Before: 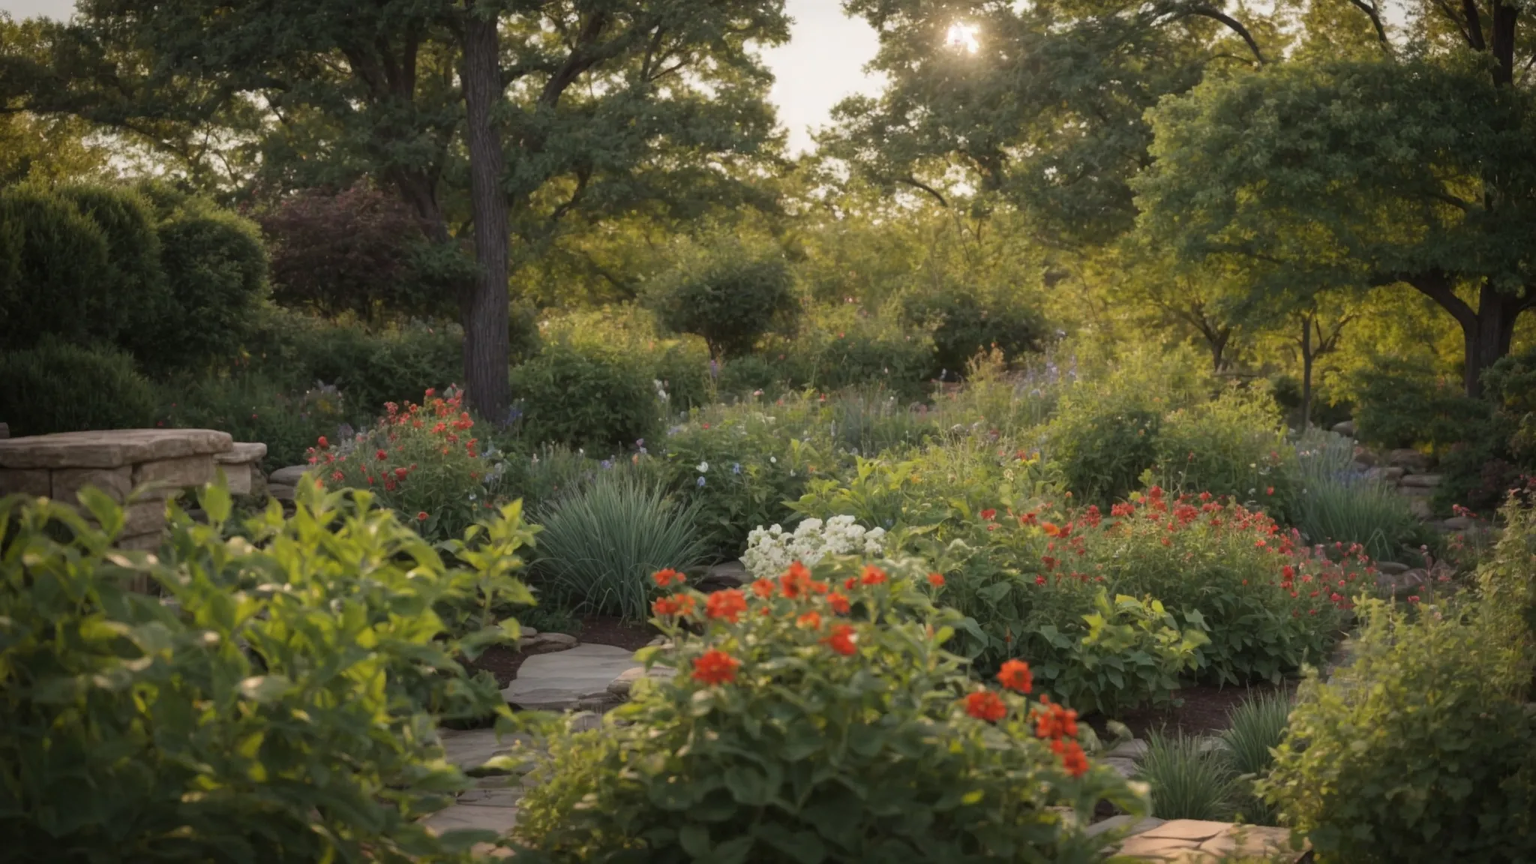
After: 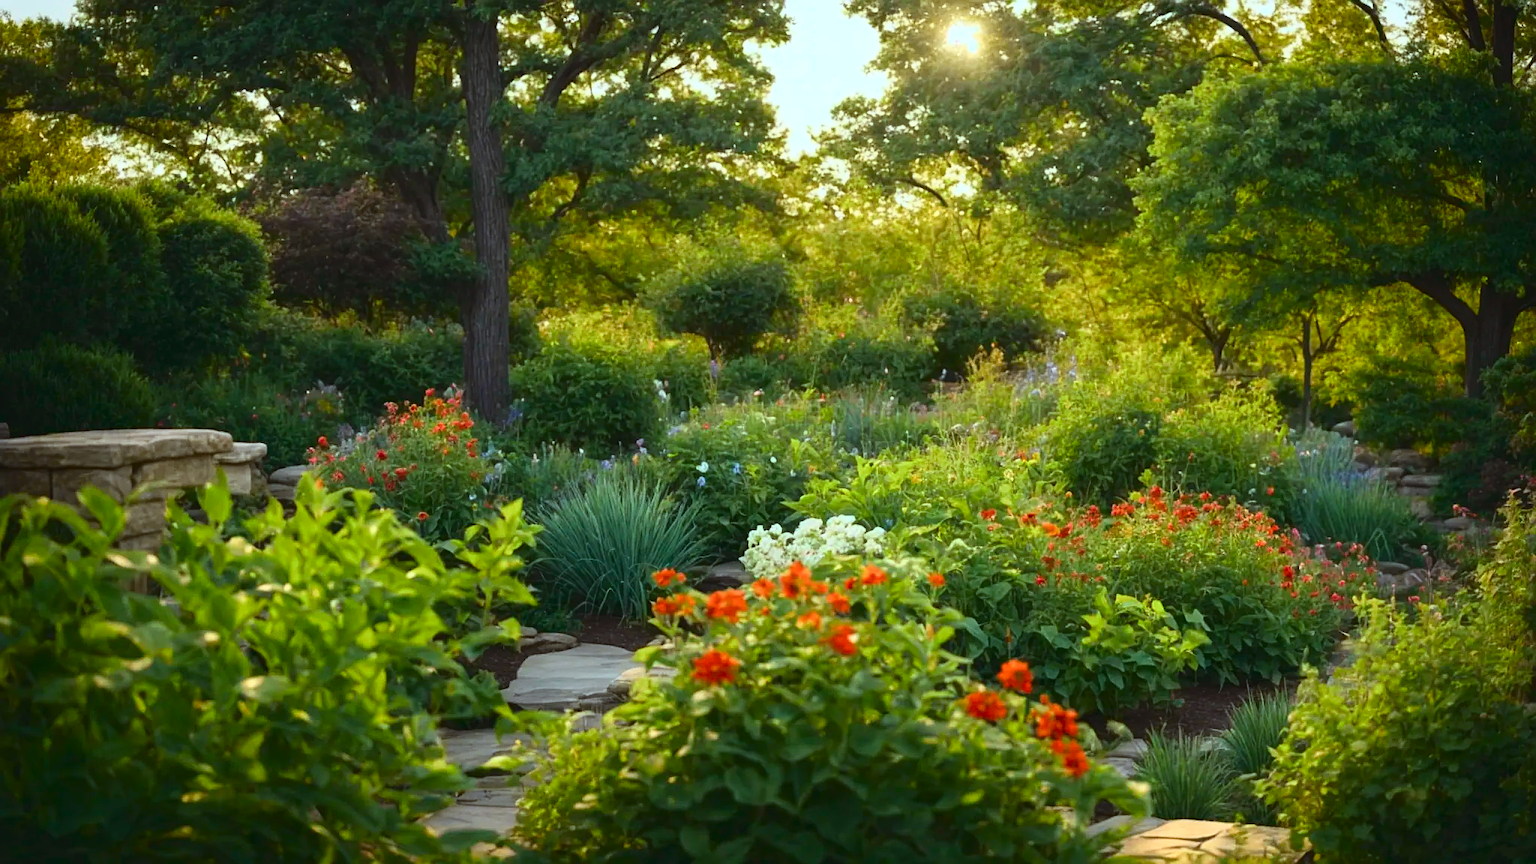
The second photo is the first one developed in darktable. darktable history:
exposure: exposure 0.128 EV, compensate exposure bias true, compensate highlight preservation false
sharpen: on, module defaults
tone equalizer: edges refinement/feathering 500, mask exposure compensation -1.57 EV, preserve details no
color balance rgb: global offset › luminance 0.237%, global offset › hue 172.34°, perceptual saturation grading › global saturation 29.483%, global vibrance 20%
color correction: highlights a* -10.27, highlights b* -9.8
tone curve: curves: ch0 [(0, 0.018) (0.162, 0.128) (0.434, 0.478) (0.667, 0.785) (0.819, 0.943) (1, 0.991)]; ch1 [(0, 0) (0.402, 0.36) (0.476, 0.449) (0.506, 0.505) (0.523, 0.518) (0.582, 0.586) (0.641, 0.668) (0.7, 0.741) (1, 1)]; ch2 [(0, 0) (0.416, 0.403) (0.483, 0.472) (0.503, 0.505) (0.521, 0.519) (0.547, 0.561) (0.597, 0.643) (0.699, 0.759) (0.997, 0.858)], color space Lab, independent channels, preserve colors none
